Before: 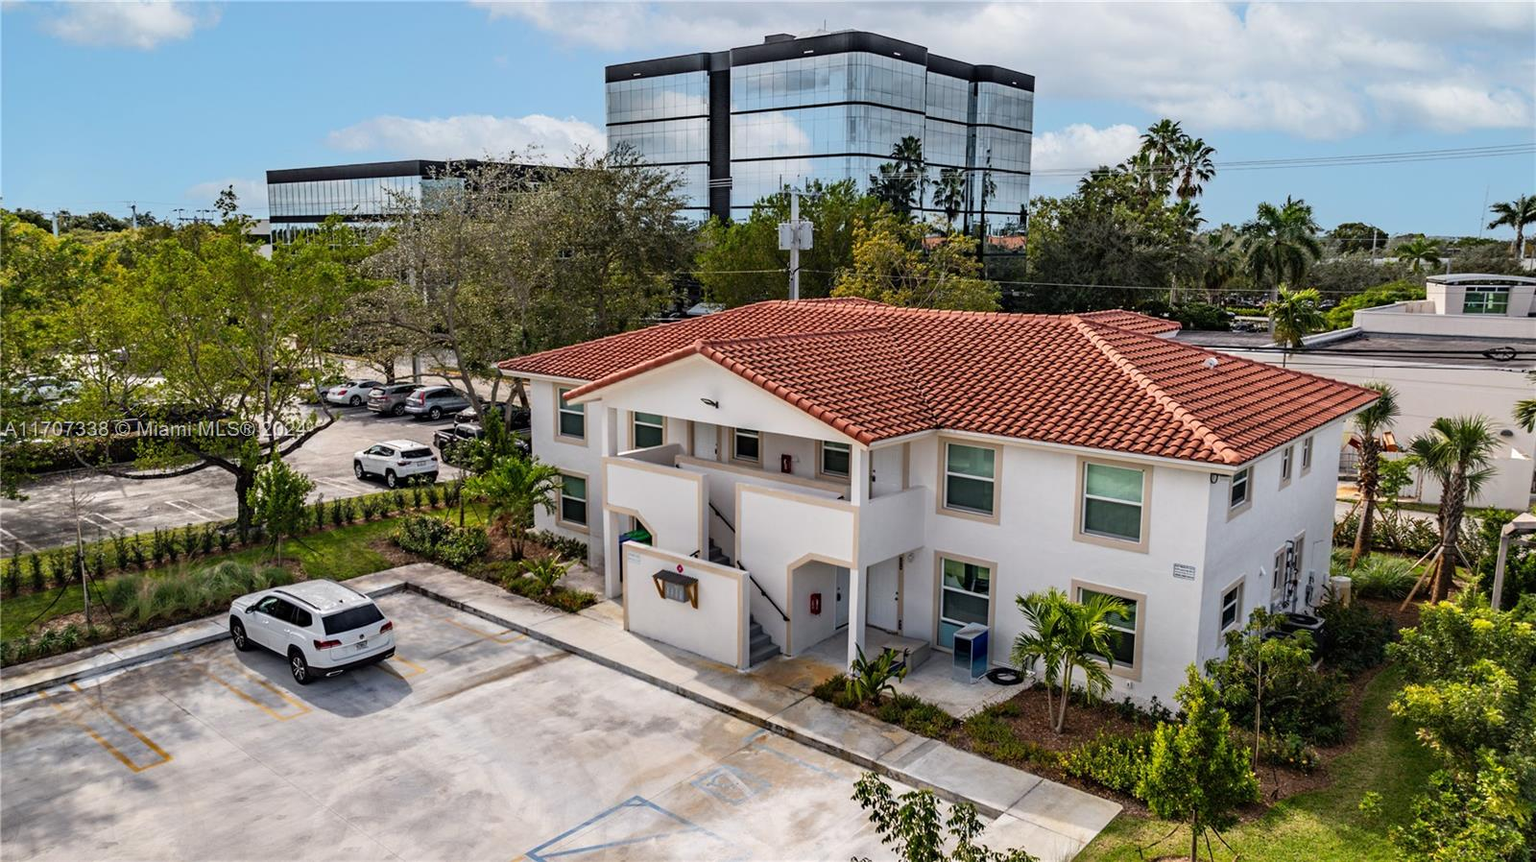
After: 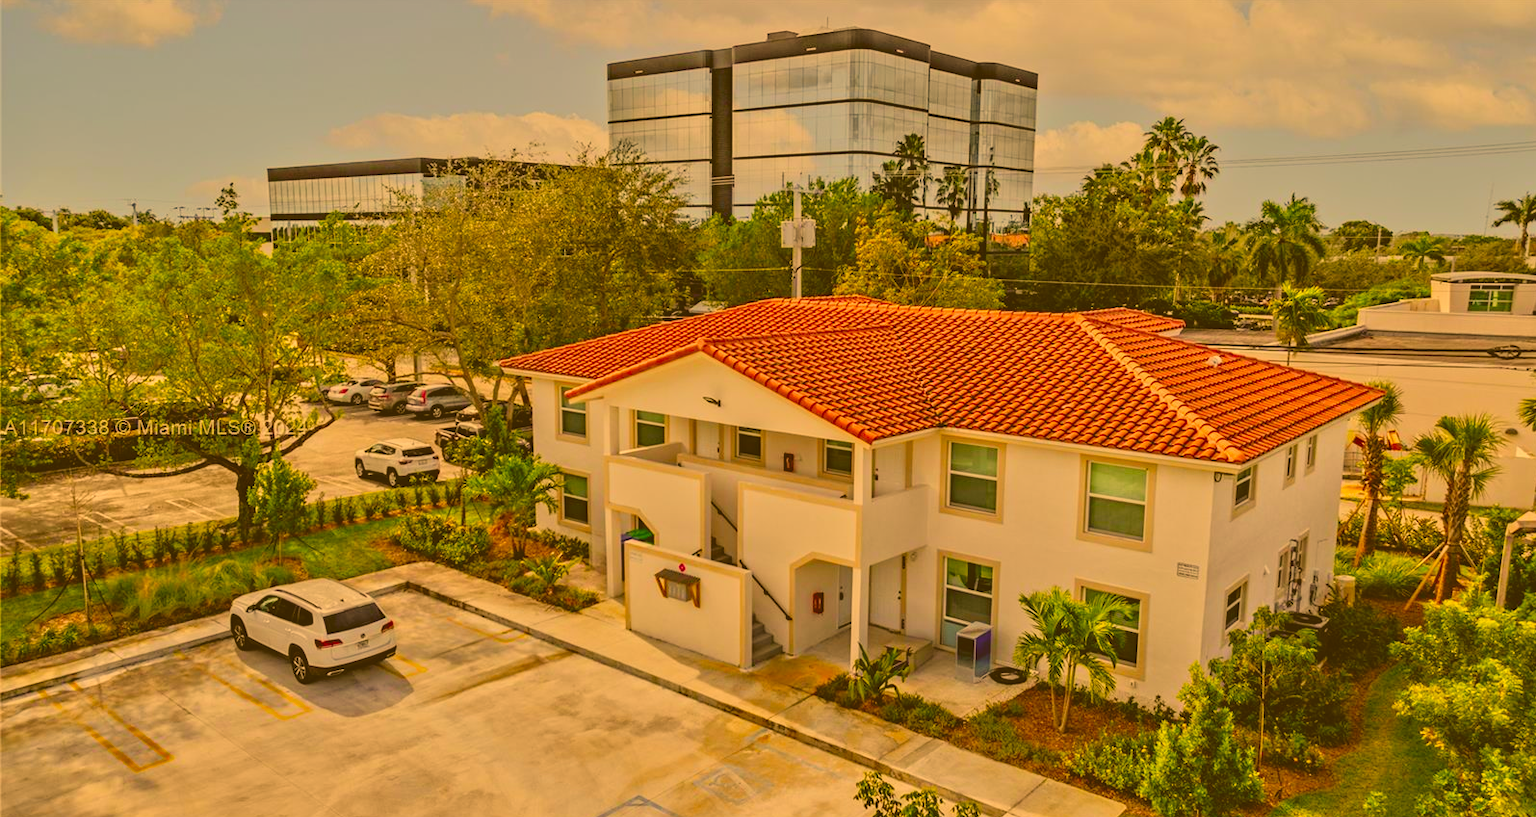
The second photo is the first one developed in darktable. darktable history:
crop: top 0.396%, right 0.258%, bottom 5.051%
exposure: black level correction -0.029, compensate highlight preservation false
contrast brightness saturation: saturation -0.063
tone curve: curves: ch0 [(0, 0) (0.058, 0.039) (0.168, 0.123) (0.282, 0.327) (0.45, 0.534) (0.676, 0.751) (0.89, 0.919) (1, 1)]; ch1 [(0, 0) (0.094, 0.081) (0.285, 0.299) (0.385, 0.403) (0.447, 0.455) (0.495, 0.496) (0.544, 0.552) (0.589, 0.612) (0.722, 0.728) (1, 1)]; ch2 [(0, 0) (0.257, 0.217) (0.43, 0.421) (0.498, 0.507) (0.531, 0.544) (0.56, 0.579) (0.625, 0.66) (1, 1)], preserve colors none
shadows and highlights: shadows 36.32, highlights -27.13, soften with gaussian
tone equalizer: -8 EV -0.004 EV, -7 EV 0.022 EV, -6 EV -0.007 EV, -5 EV 0.009 EV, -4 EV -0.051 EV, -3 EV -0.23 EV, -2 EV -0.683 EV, -1 EV -0.988 EV, +0 EV -0.991 EV, smoothing diameter 2.19%, edges refinement/feathering 18.3, mask exposure compensation -1.57 EV, filter diffusion 5
color correction: highlights a* 10.47, highlights b* 30.42, shadows a* 2.58, shadows b* 17.53, saturation 1.76
